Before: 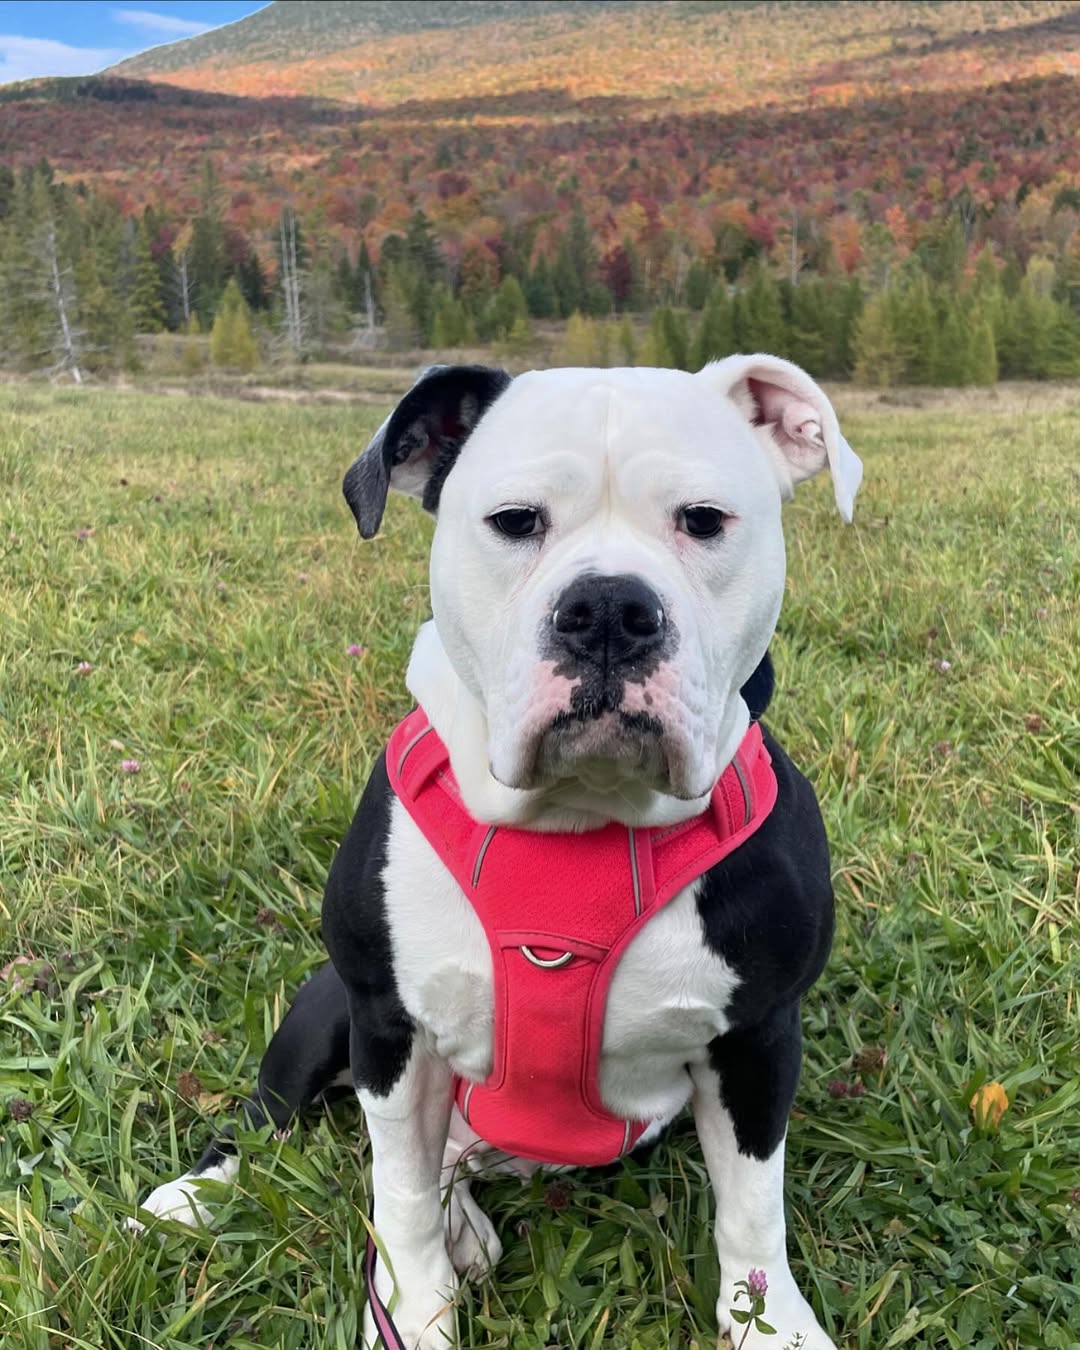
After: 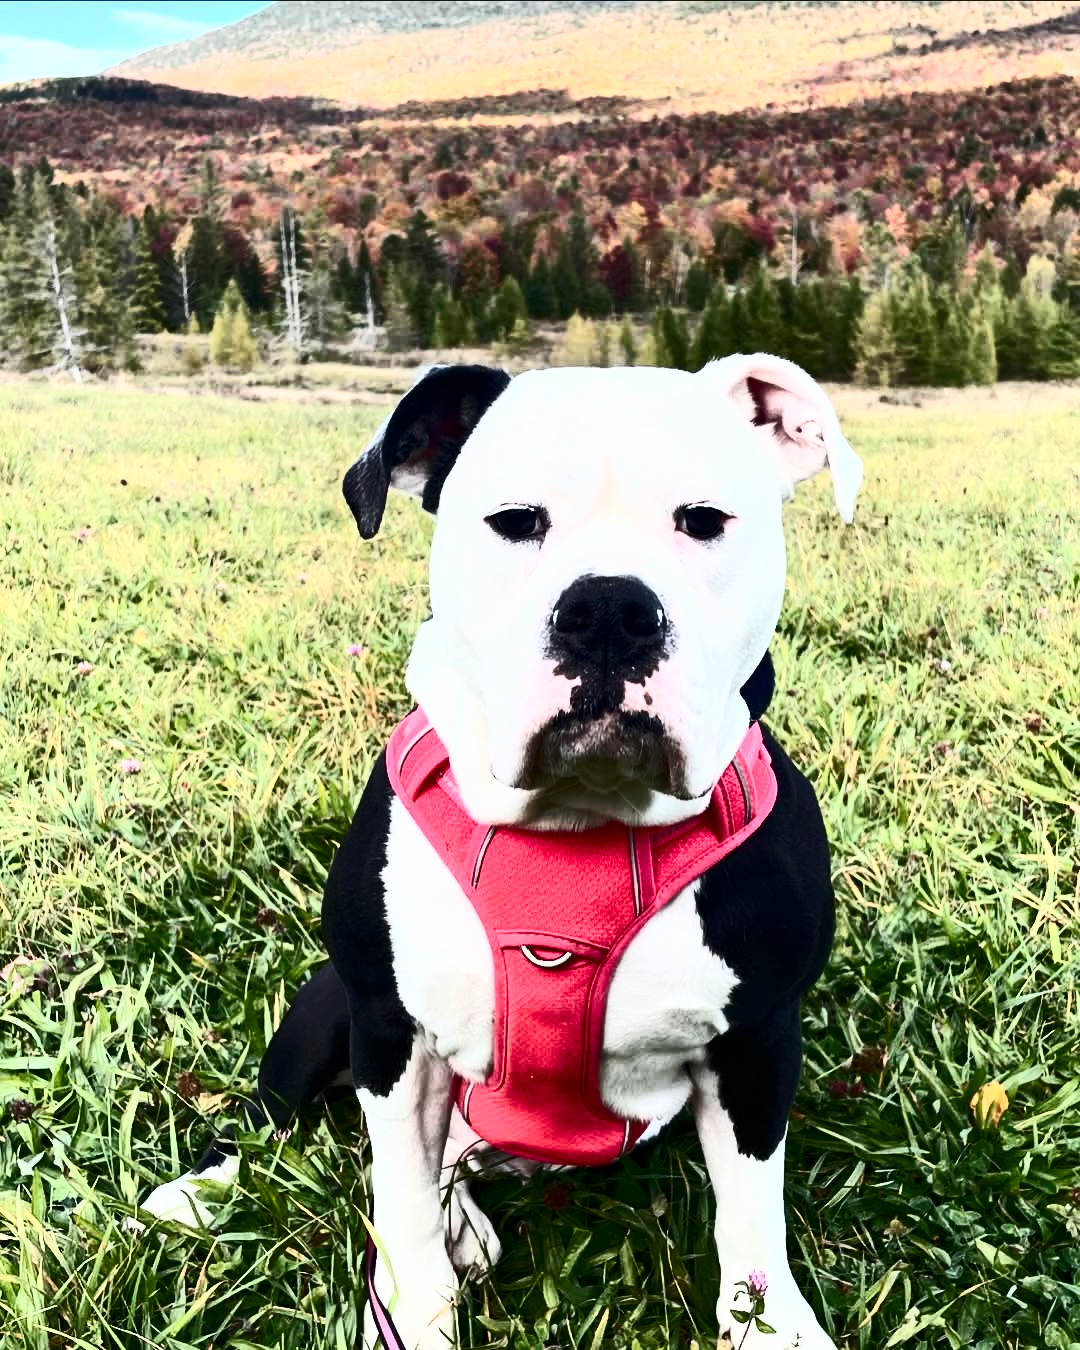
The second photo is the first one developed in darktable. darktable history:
contrast brightness saturation: contrast 0.913, brightness 0.19
